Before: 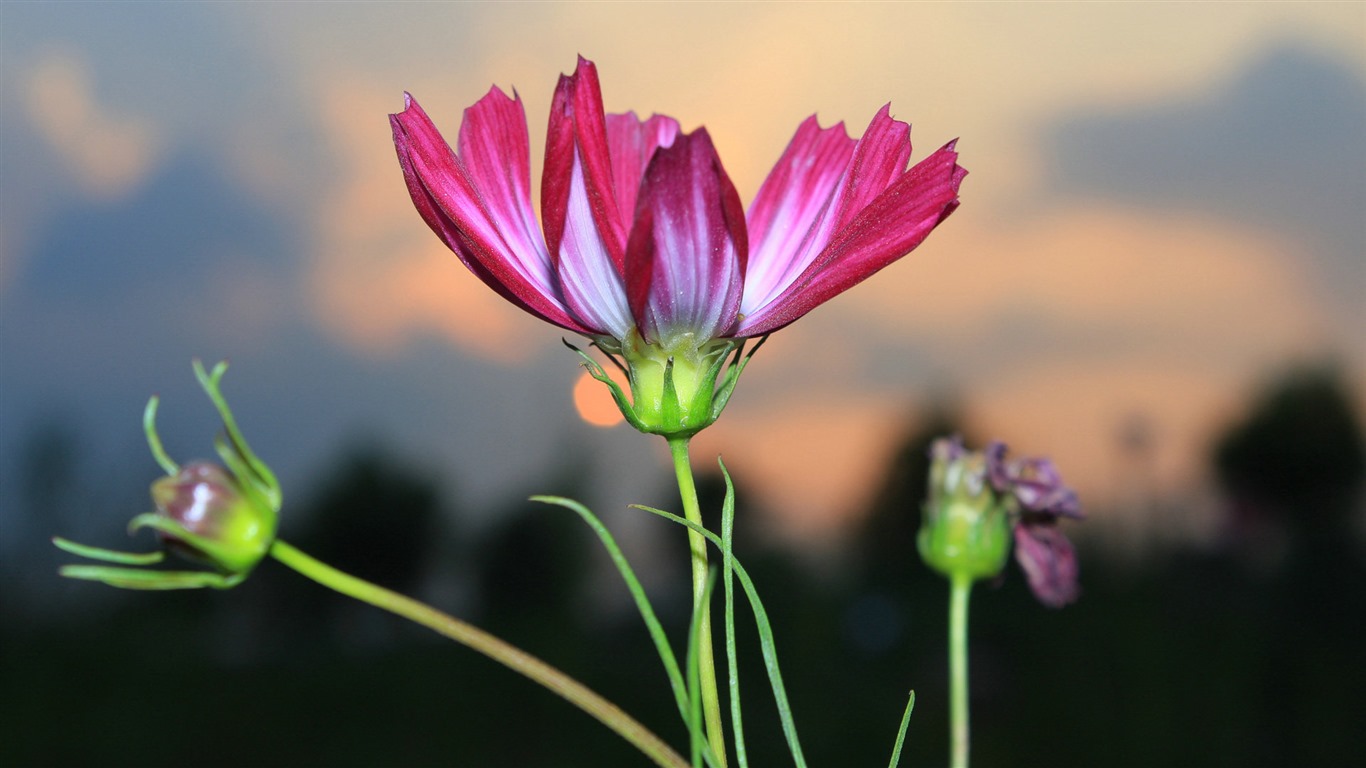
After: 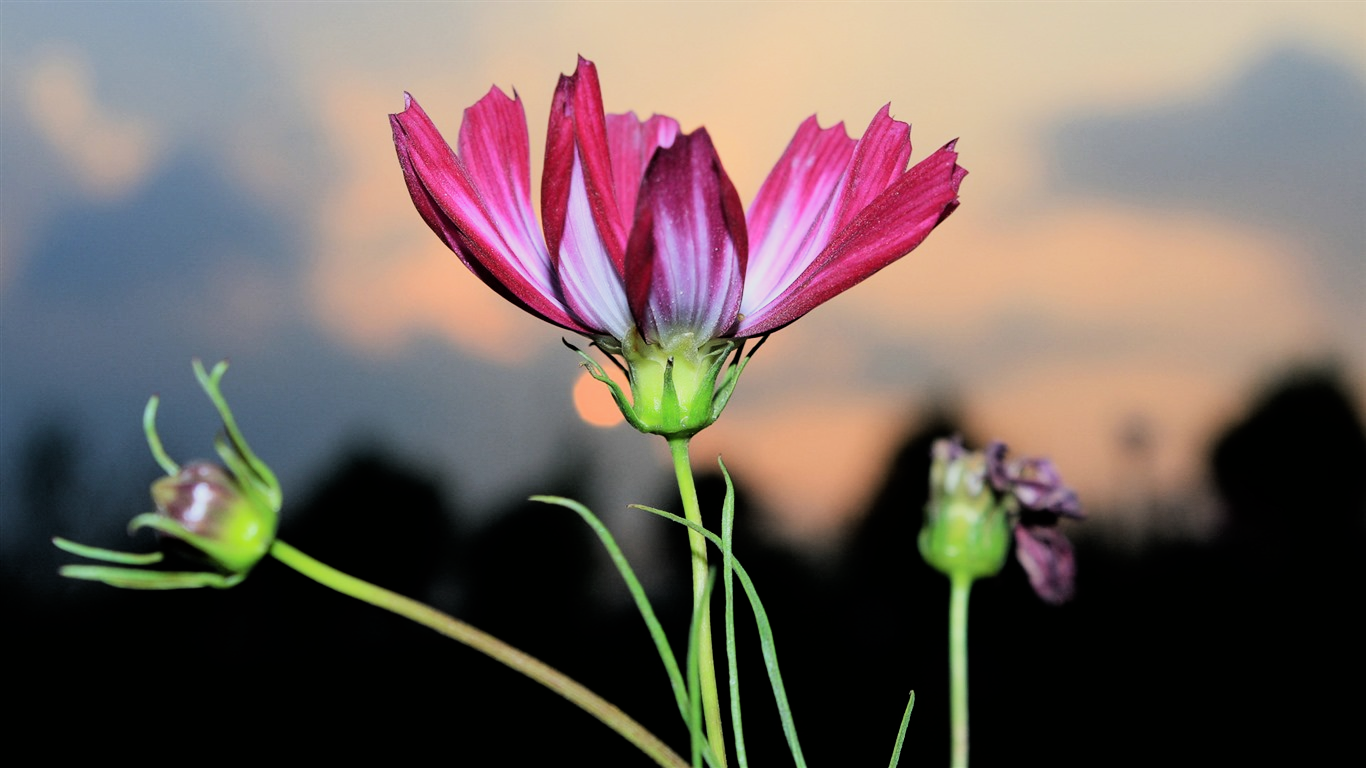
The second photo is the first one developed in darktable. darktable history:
filmic rgb: black relative exposure -5.12 EV, white relative exposure 3.98 EV, hardness 2.88, contrast 1.489
tone equalizer: on, module defaults
